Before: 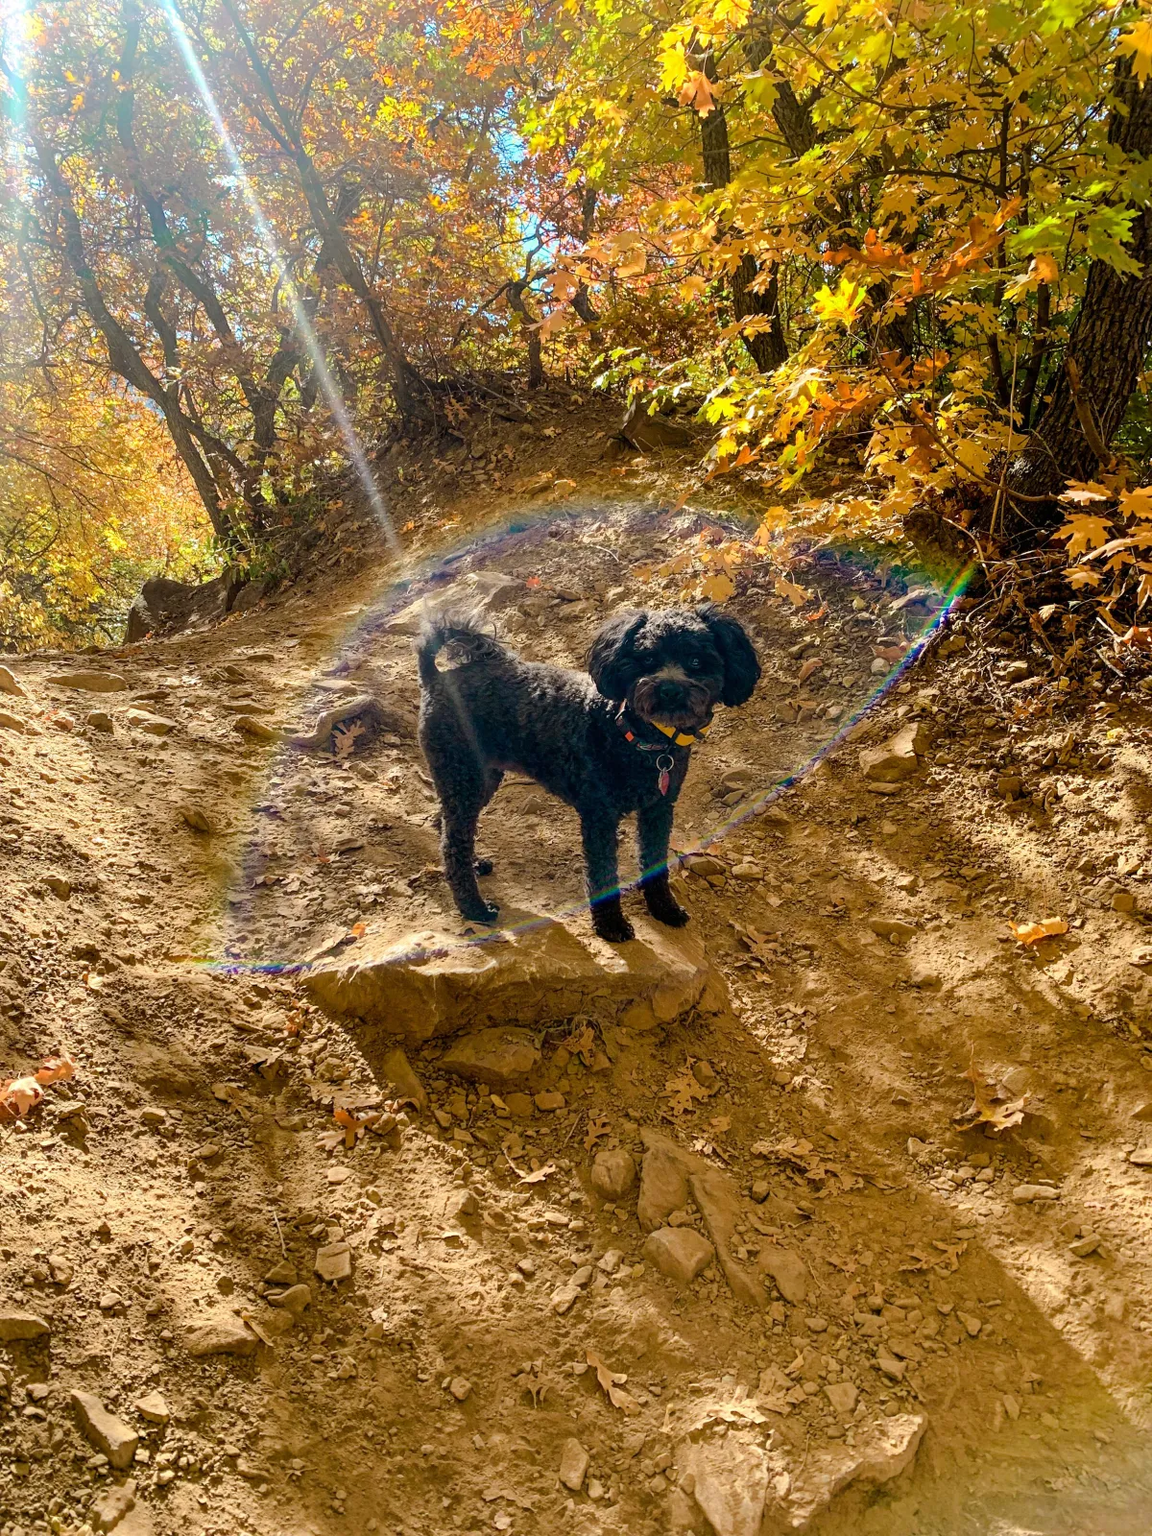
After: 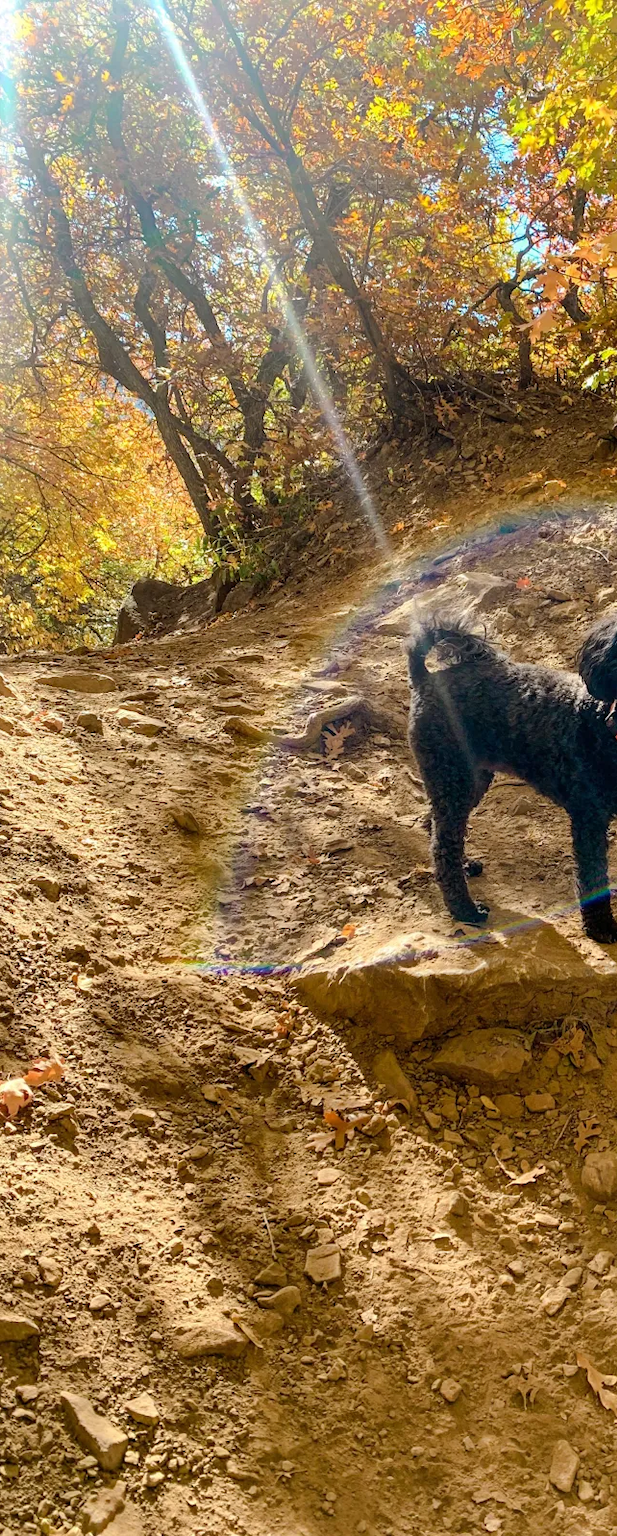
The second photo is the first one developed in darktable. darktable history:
crop: left 0.993%, right 45.43%, bottom 0.082%
